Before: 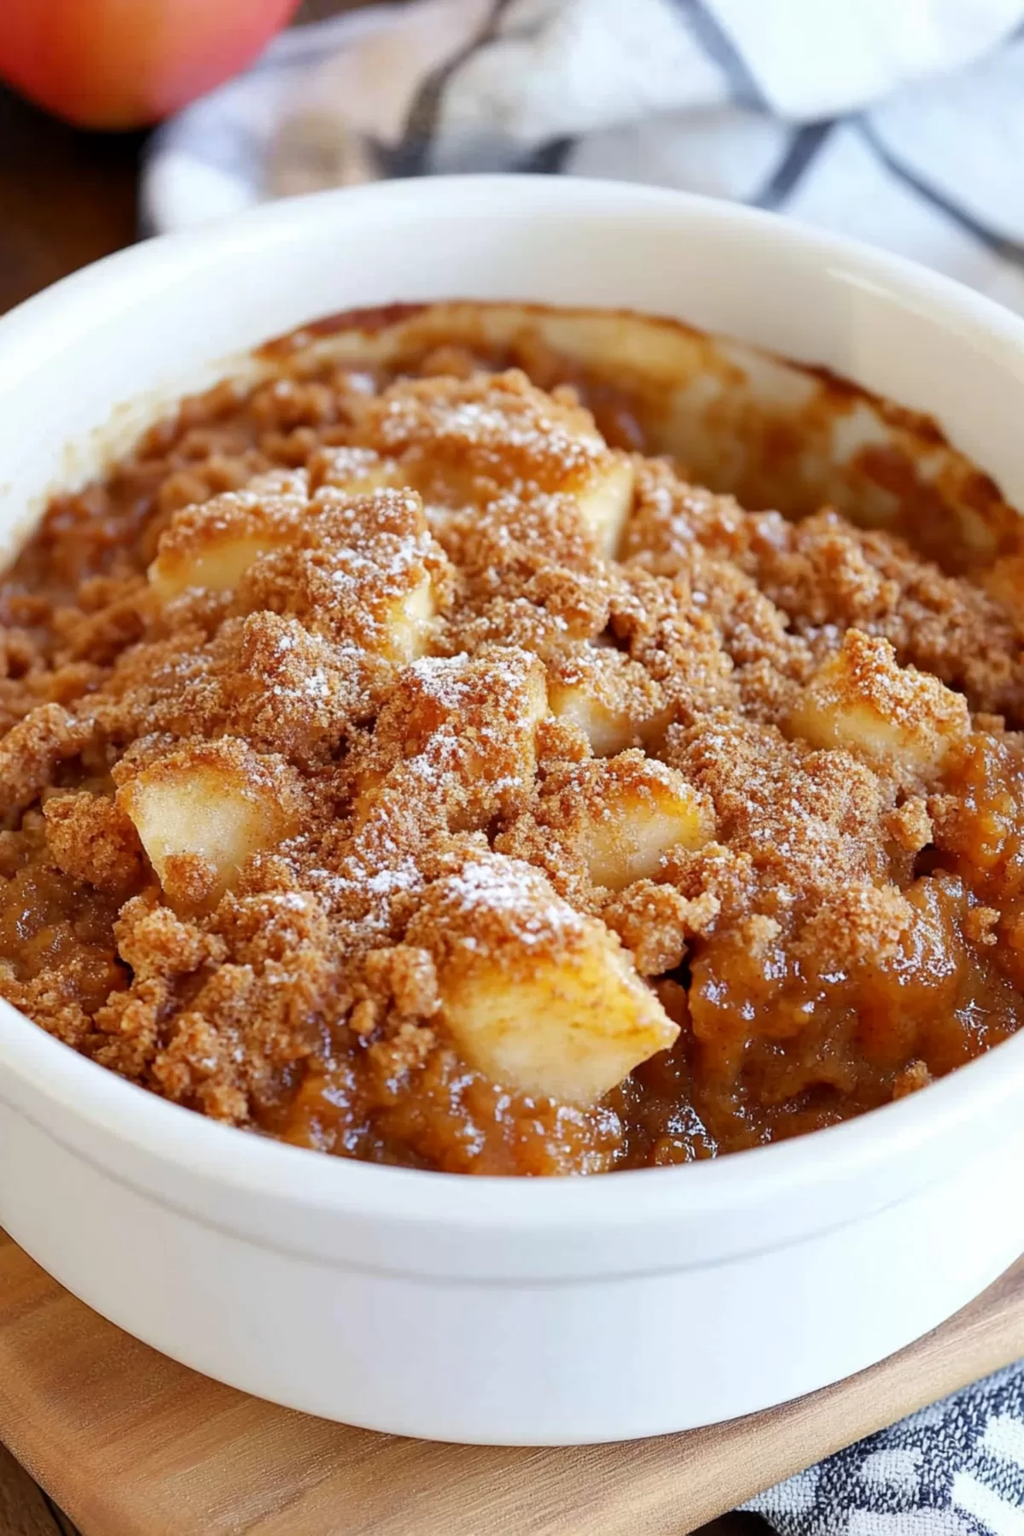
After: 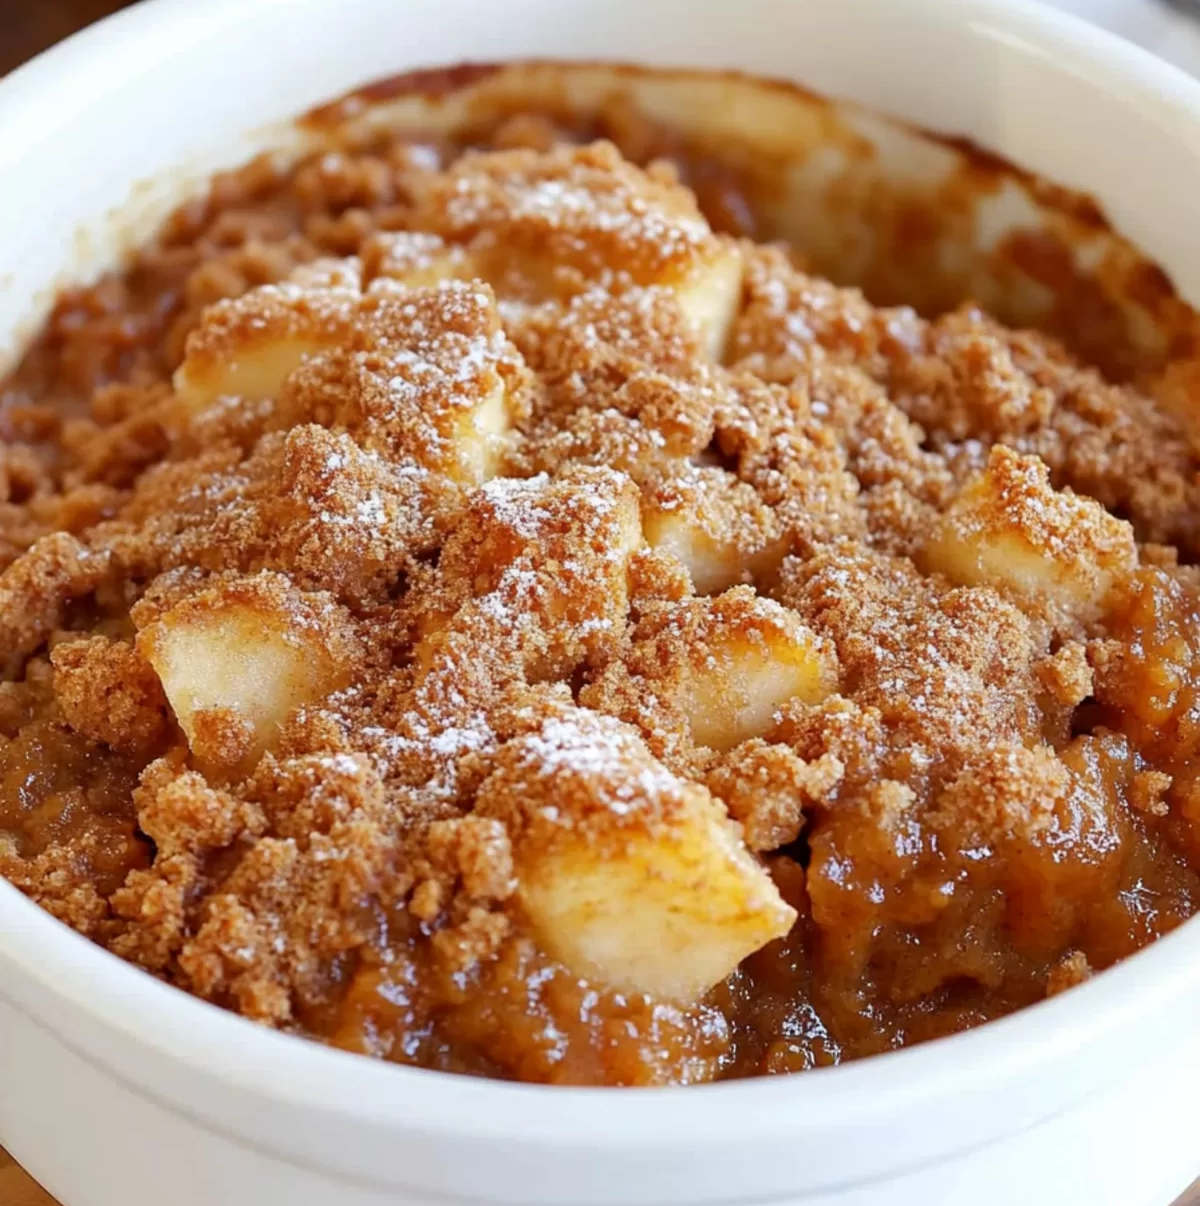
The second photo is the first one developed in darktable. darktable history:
crop: top 16.236%, bottom 16.727%
